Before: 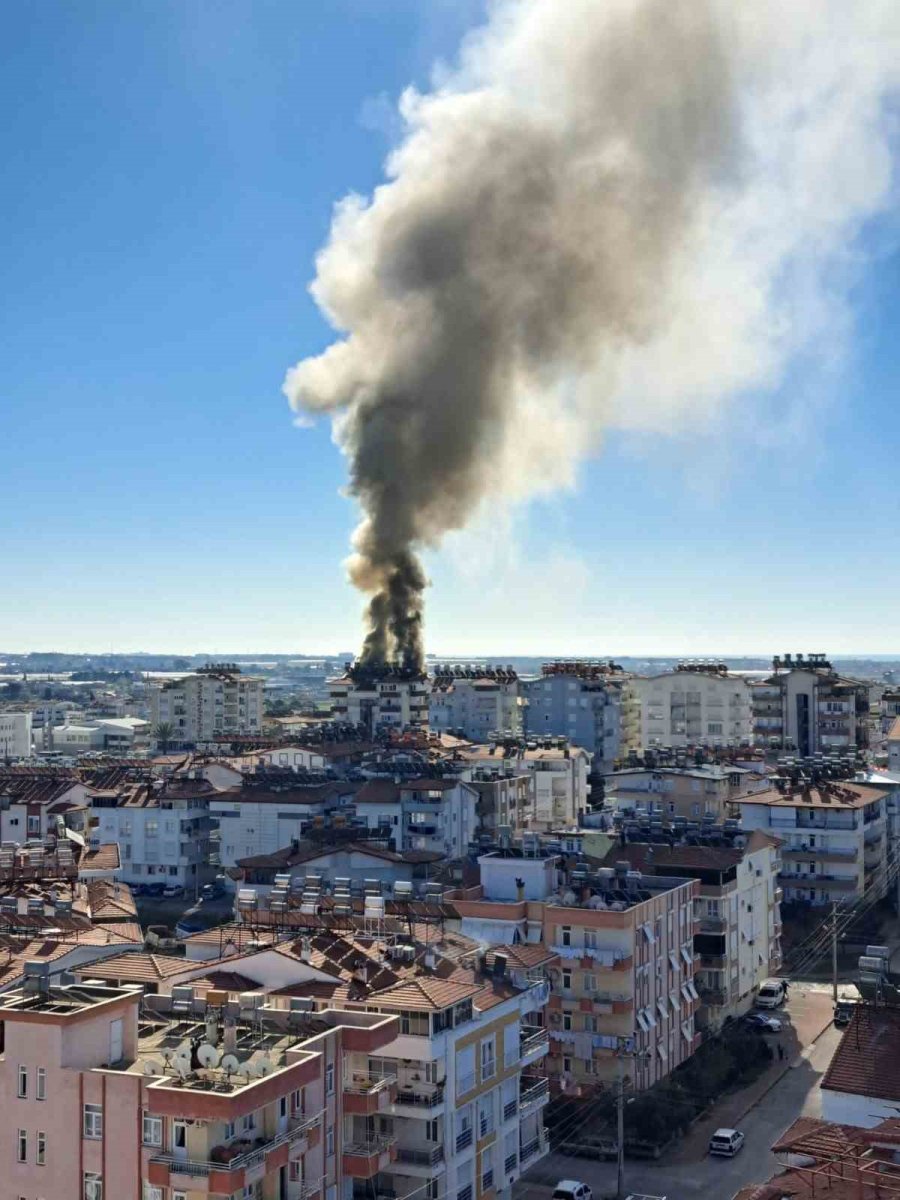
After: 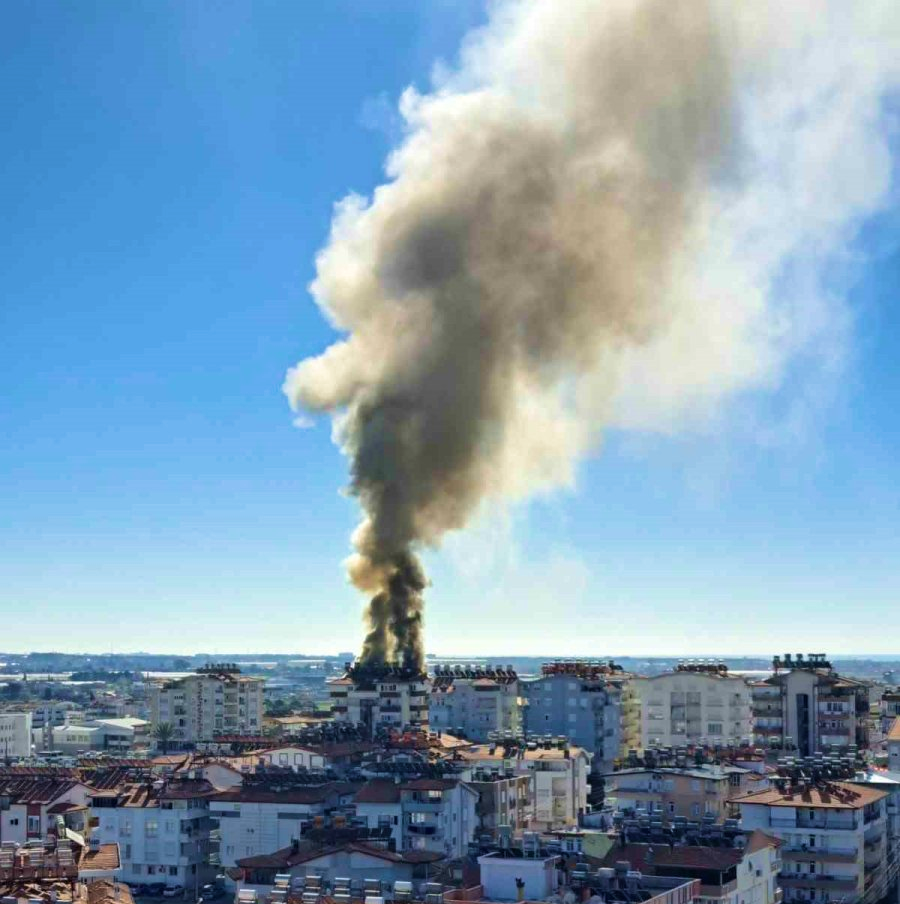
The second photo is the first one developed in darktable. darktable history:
crop: bottom 24.605%
velvia: strength 44.37%
